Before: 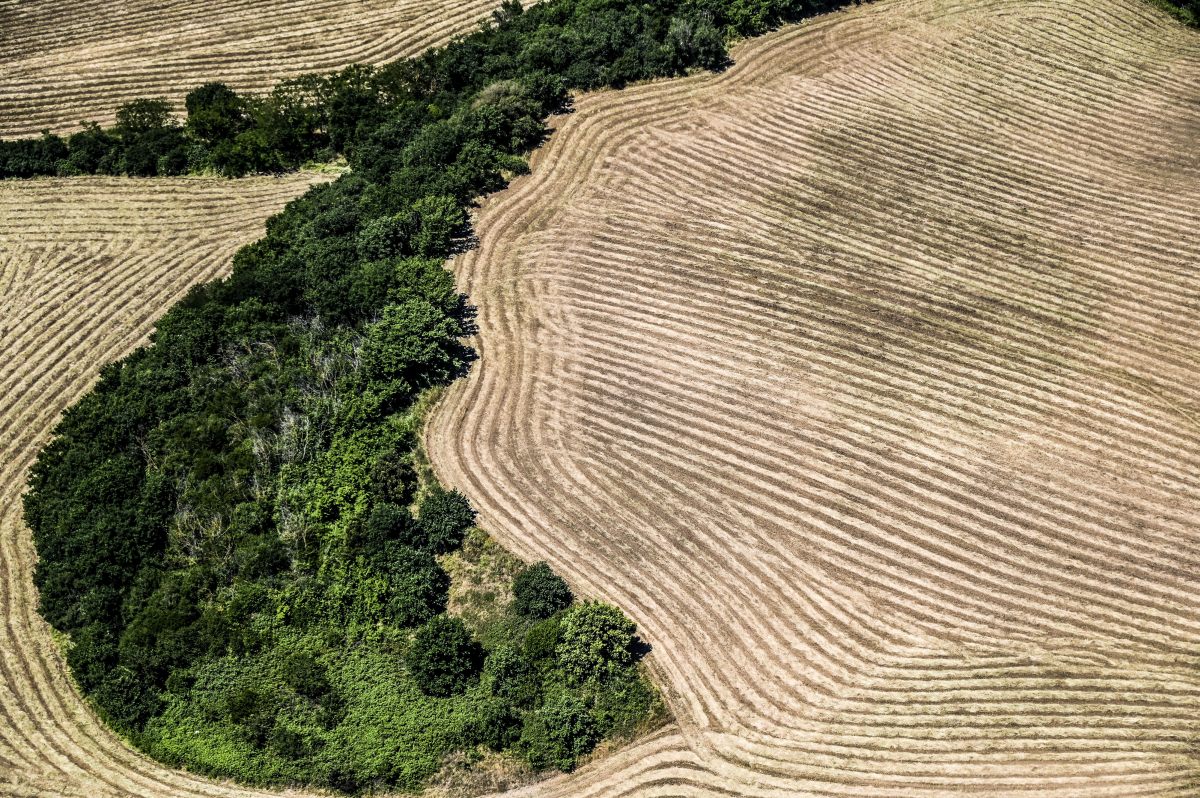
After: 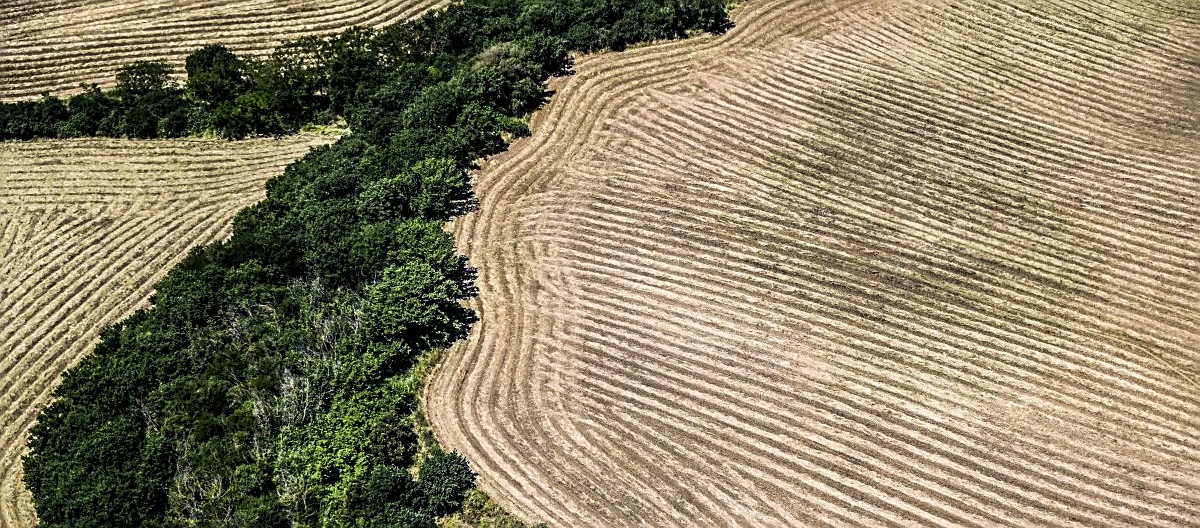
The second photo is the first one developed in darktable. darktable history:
sharpen: on, module defaults
crop and rotate: top 4.839%, bottom 28.982%
